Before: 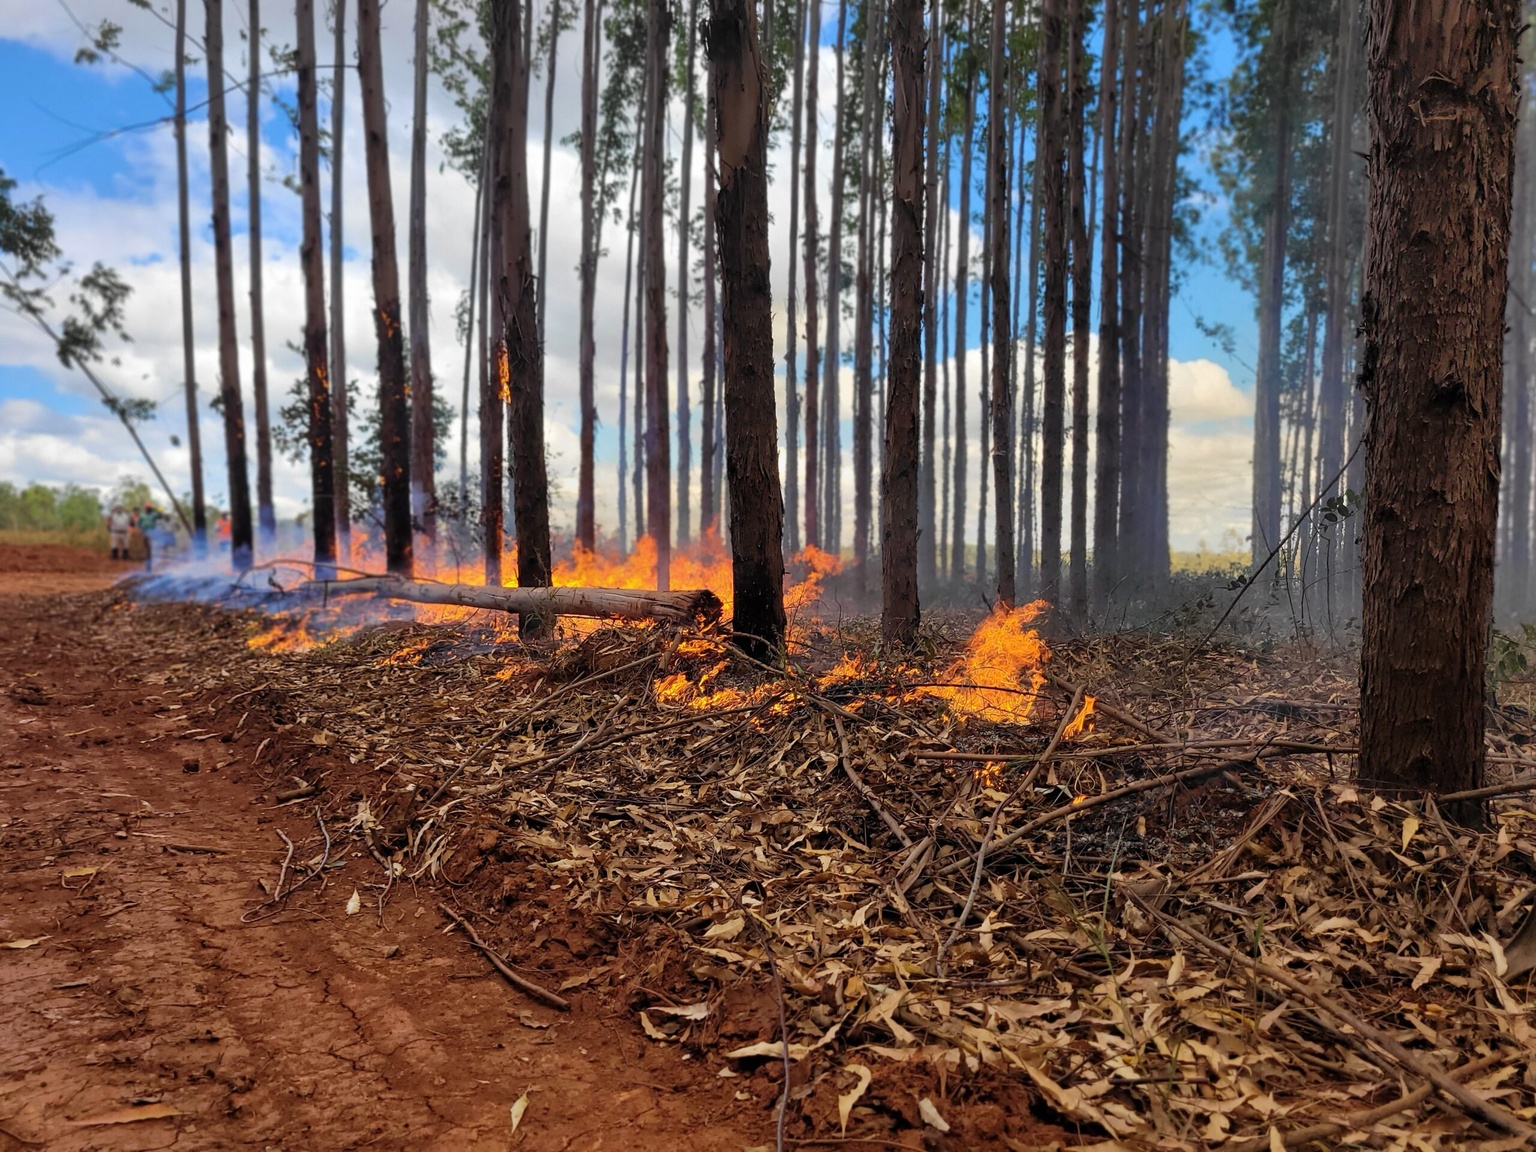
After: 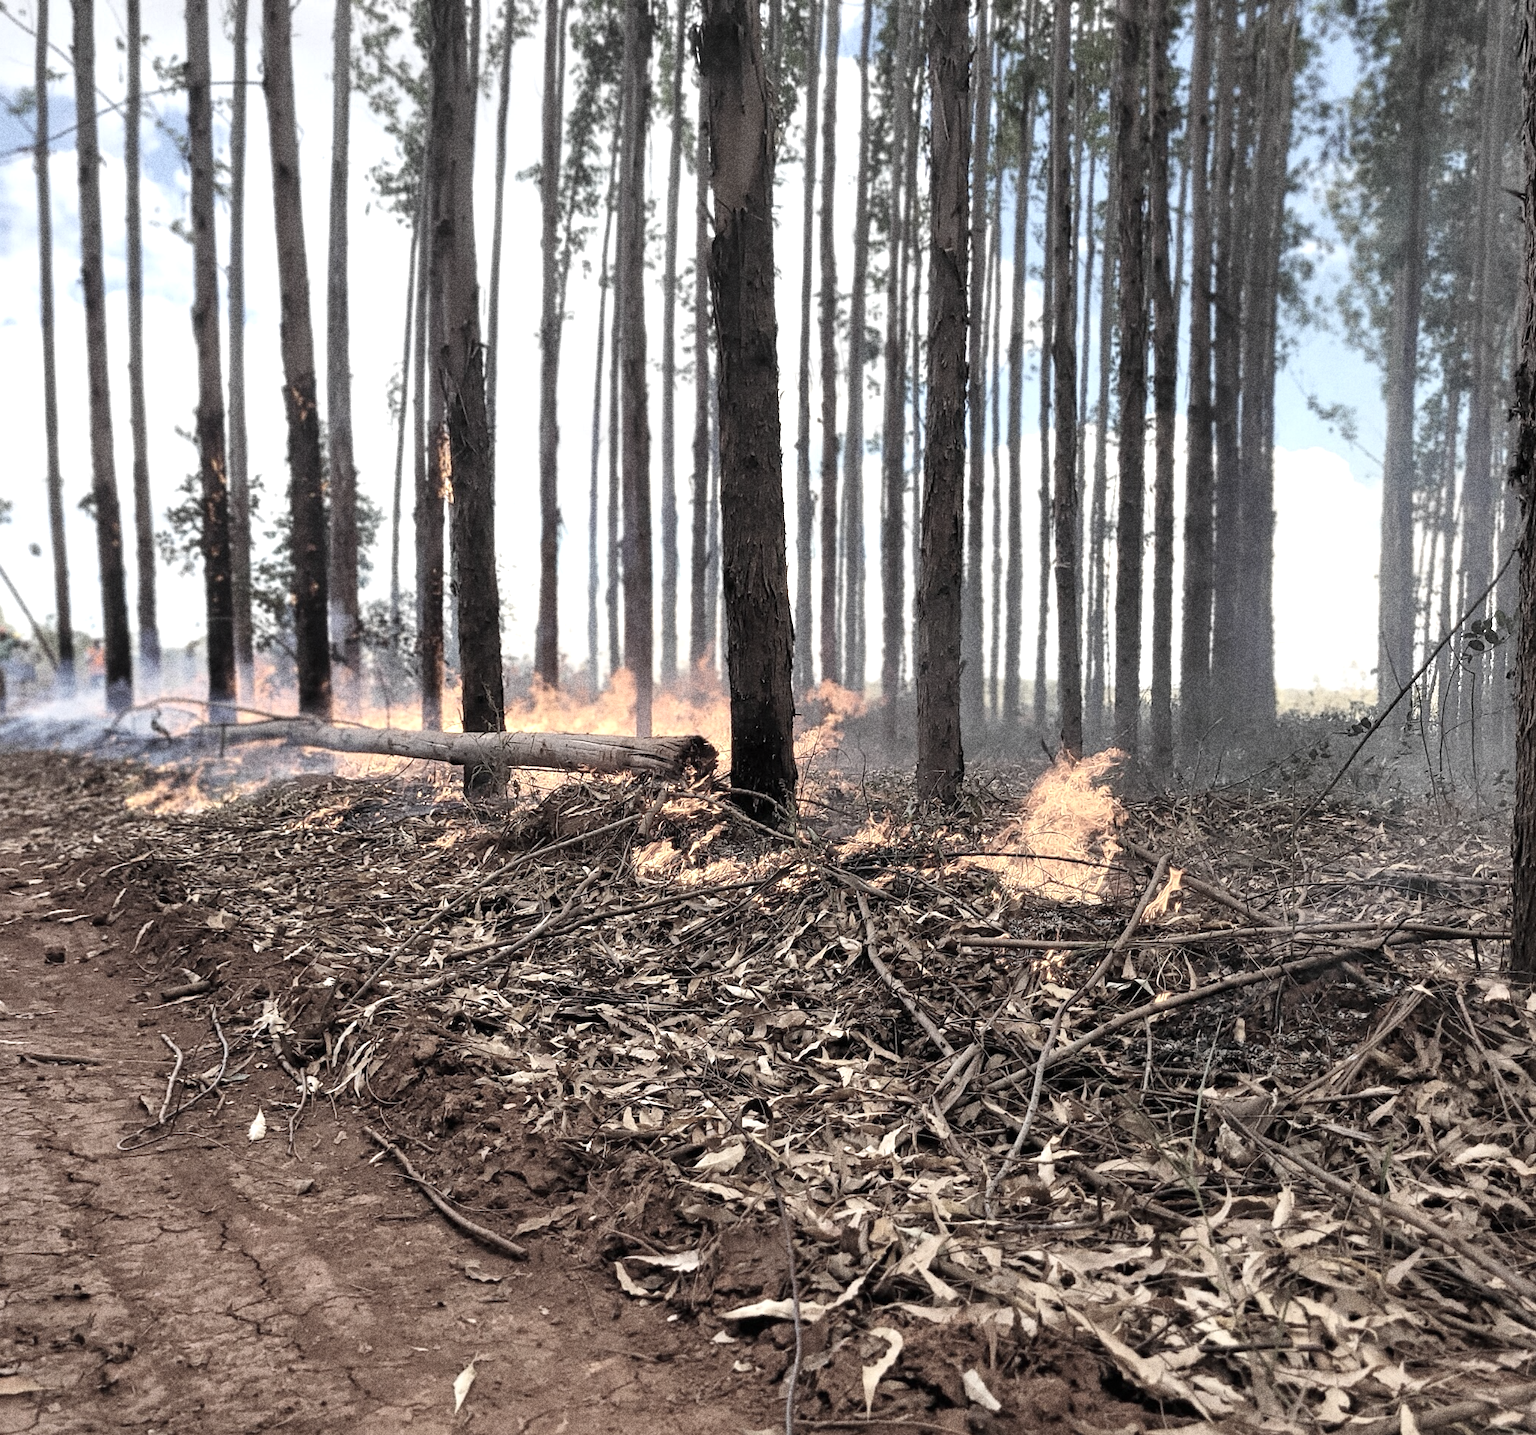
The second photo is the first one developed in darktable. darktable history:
exposure: black level correction 0, exposure 1 EV, compensate exposure bias true, compensate highlight preservation false
color correction: saturation 0.3
grain: strength 49.07%
crop and rotate: left 9.597%, right 10.195%
